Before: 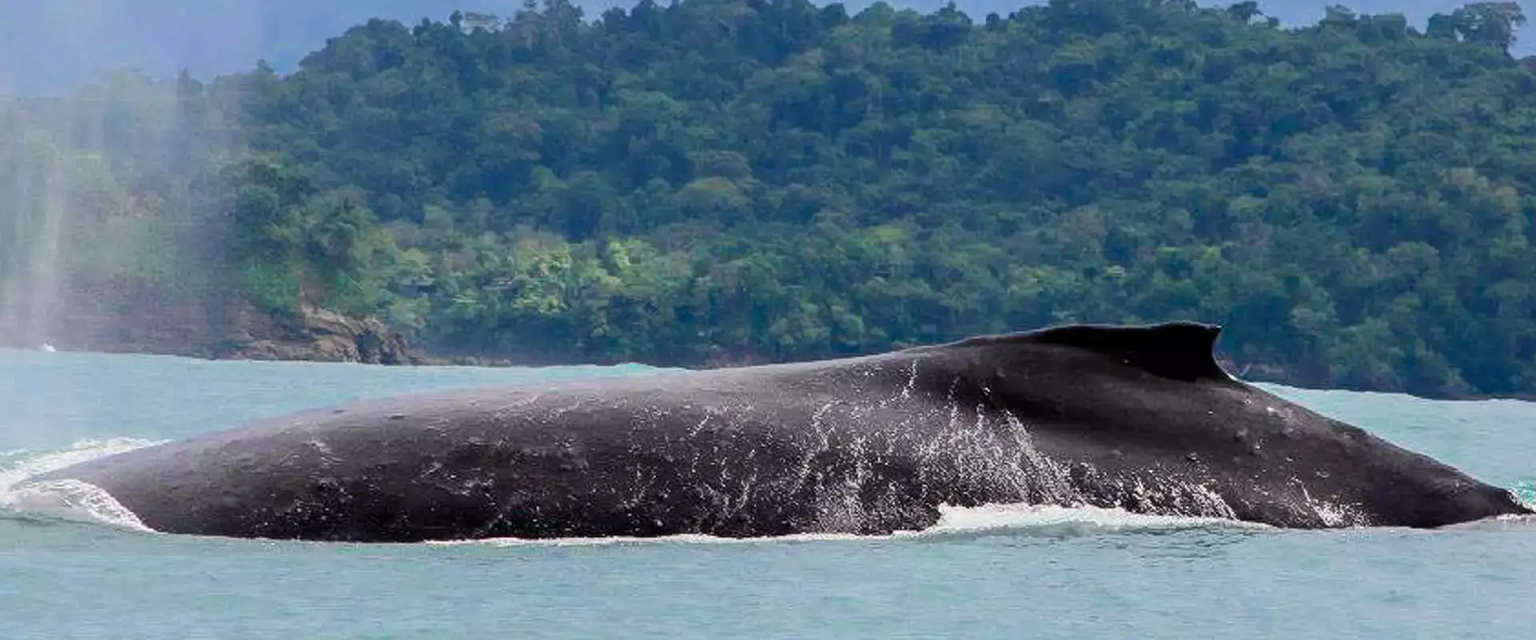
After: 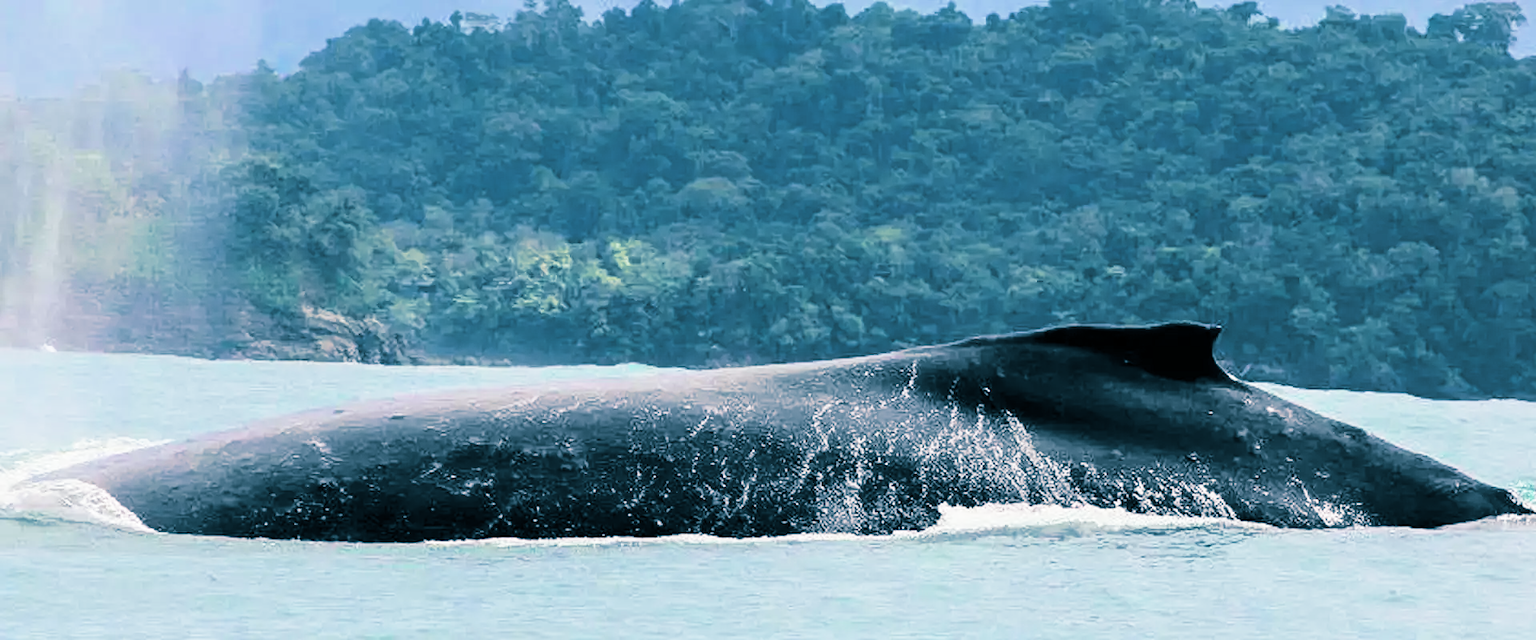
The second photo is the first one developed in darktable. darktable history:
split-toning: shadows › hue 212.4°, balance -70
base curve: curves: ch0 [(0, 0) (0.028, 0.03) (0.121, 0.232) (0.46, 0.748) (0.859, 0.968) (1, 1)], preserve colors none
